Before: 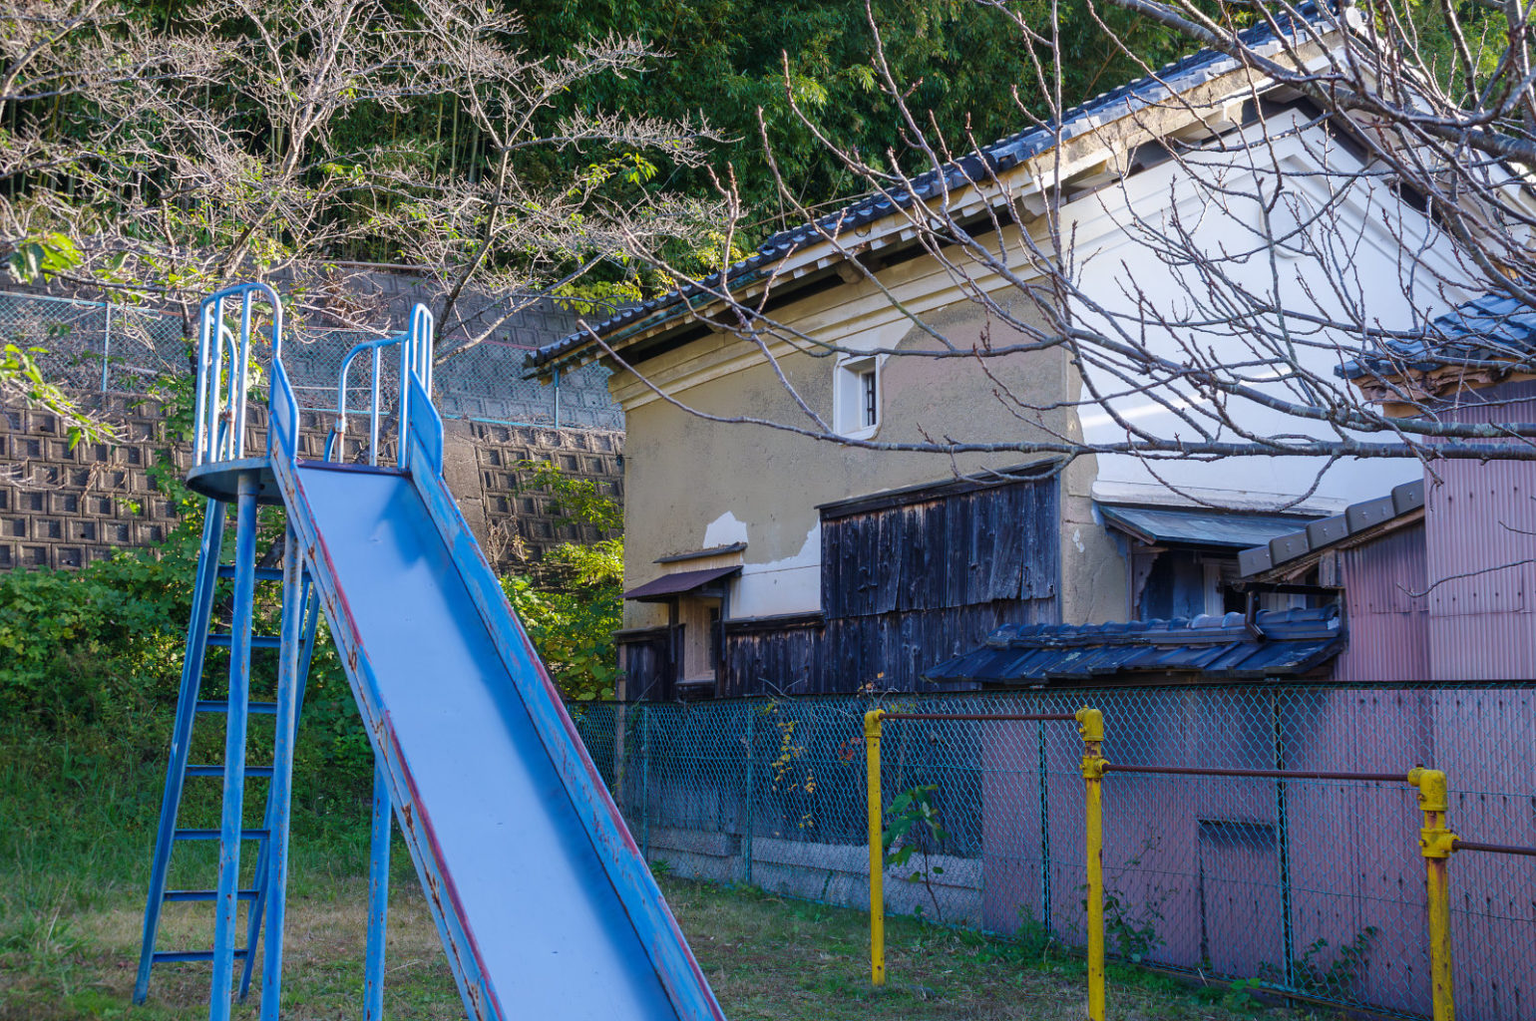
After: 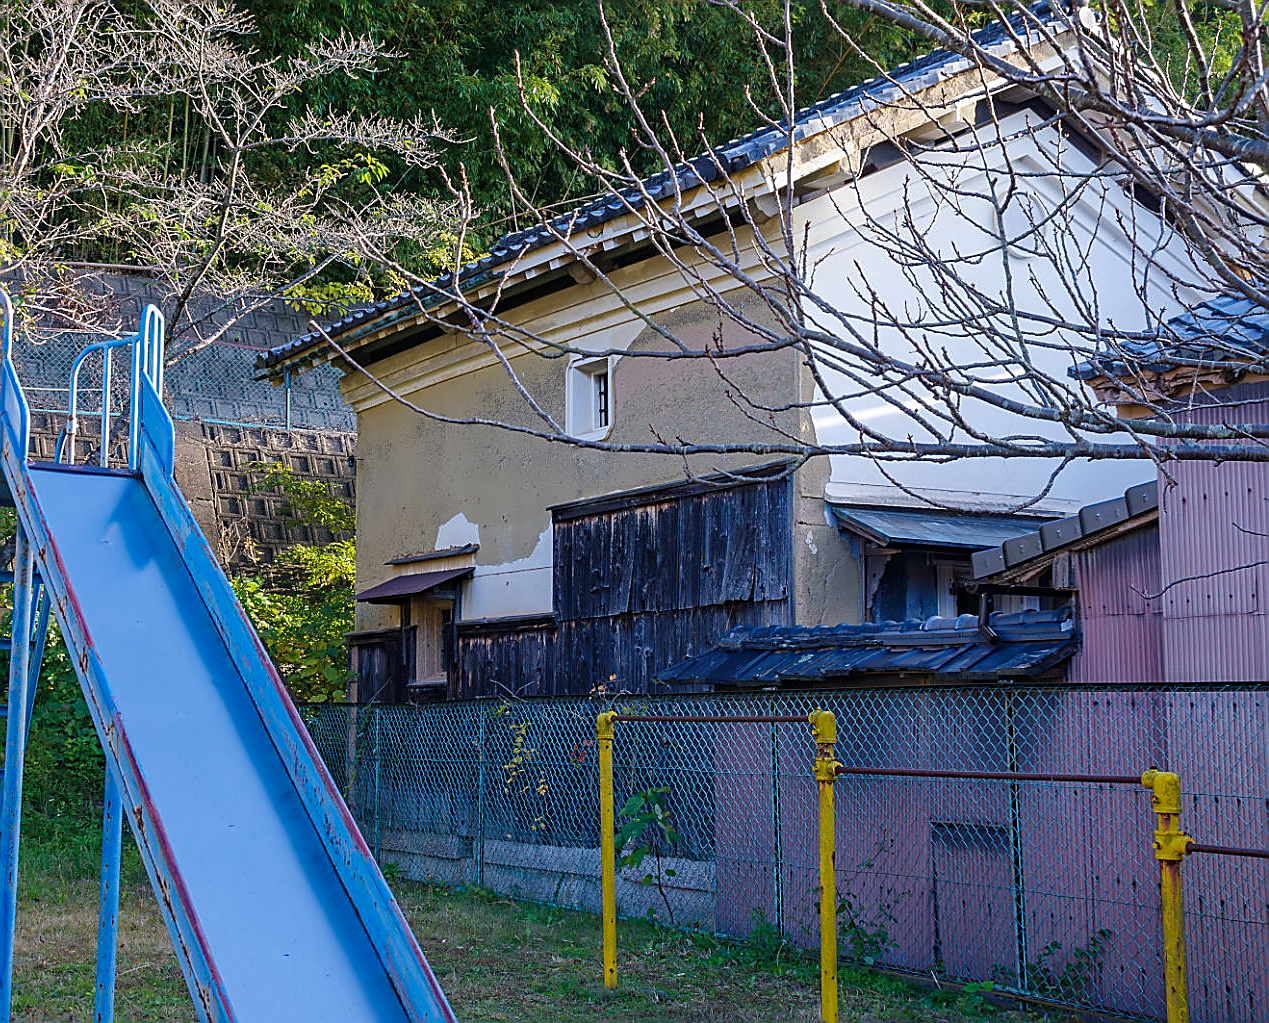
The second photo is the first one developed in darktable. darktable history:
haze removal: on, module defaults
sharpen: radius 1.4, amount 1.25, threshold 0.7
crop: left 17.582%, bottom 0.031%
